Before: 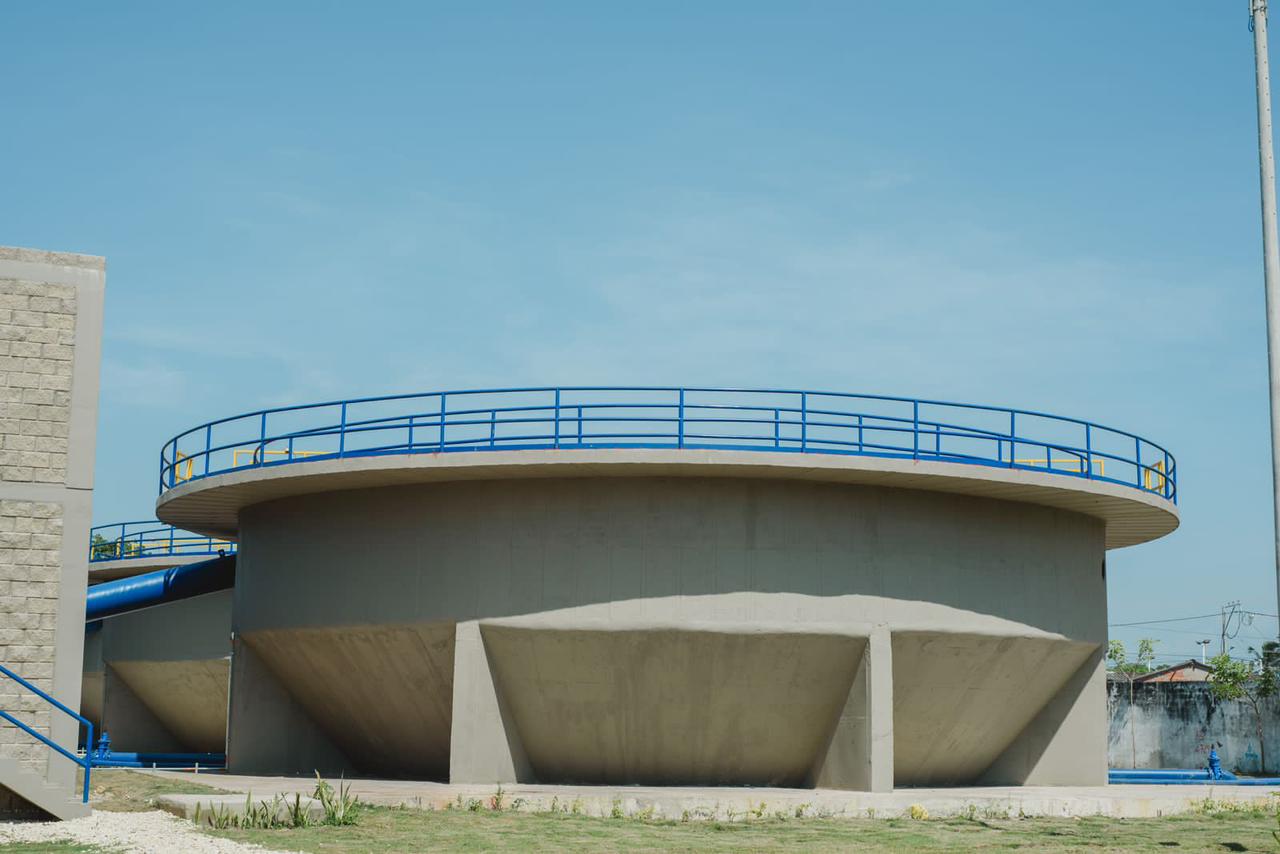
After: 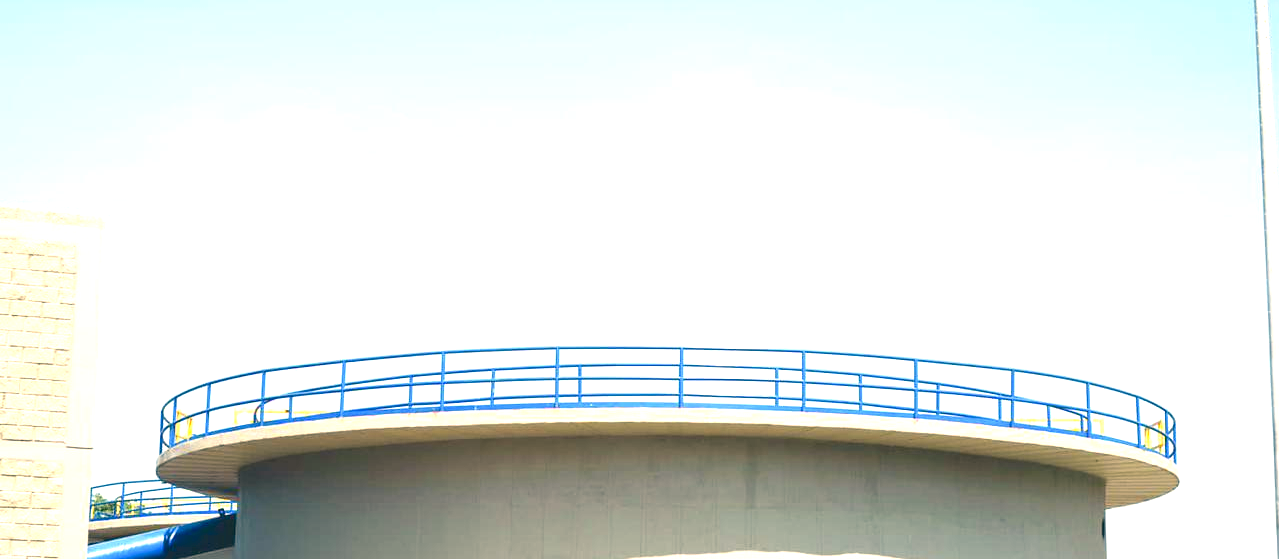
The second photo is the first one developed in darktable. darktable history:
exposure: black level correction 0, exposure 1.669 EV, compensate highlight preservation false
crop and rotate: top 4.938%, bottom 29.509%
color correction: highlights a* 10.32, highlights b* 13.91, shadows a* -10.08, shadows b* -14.8
